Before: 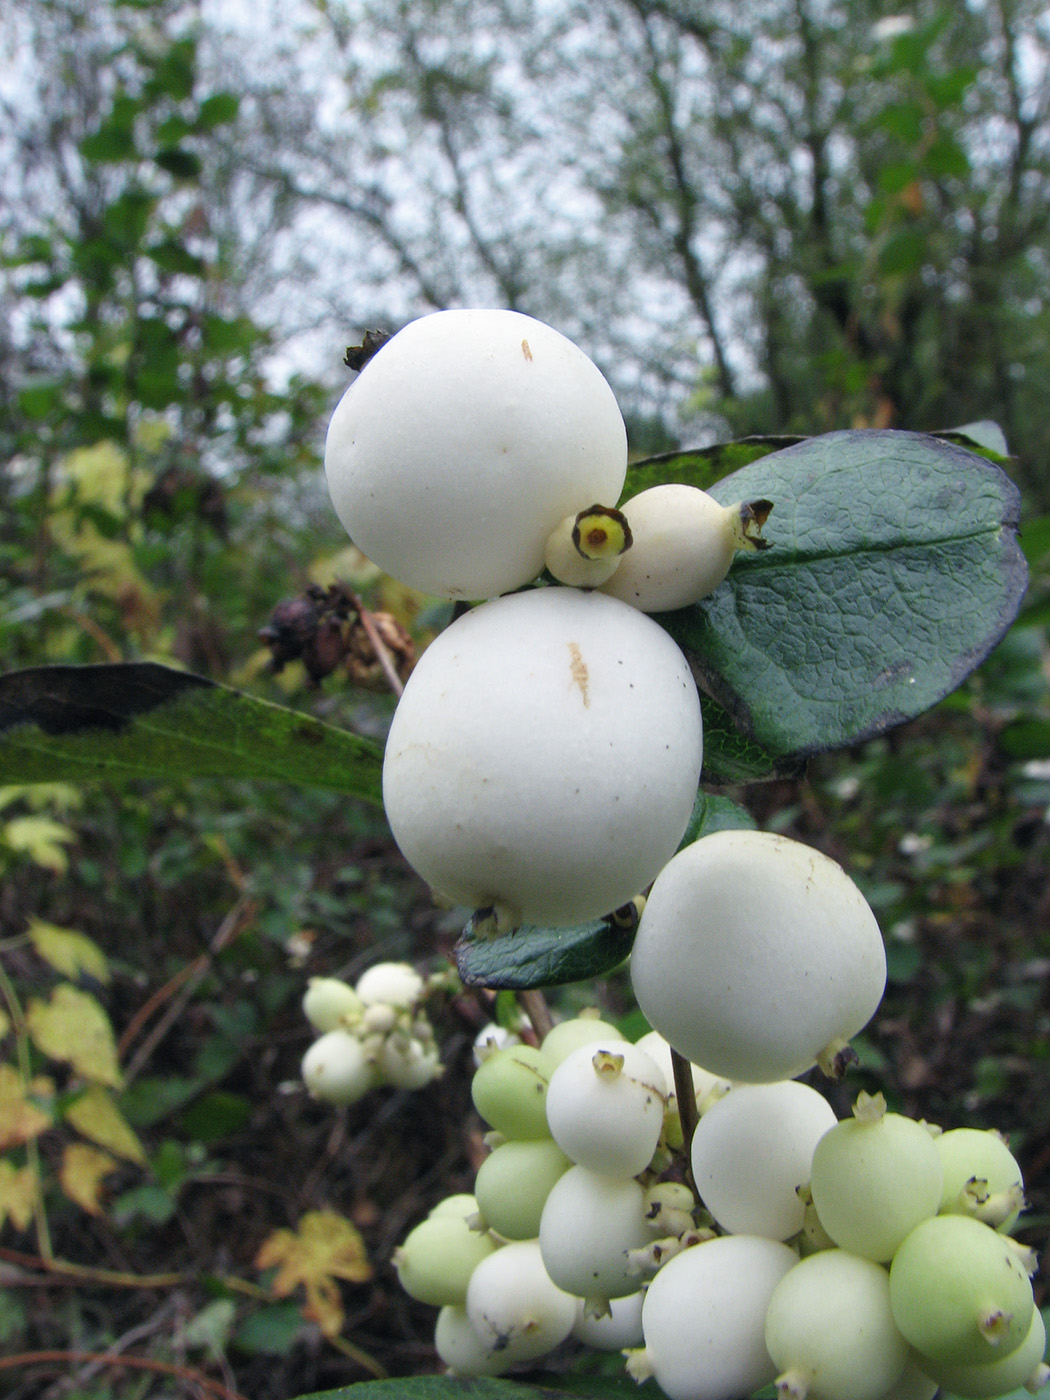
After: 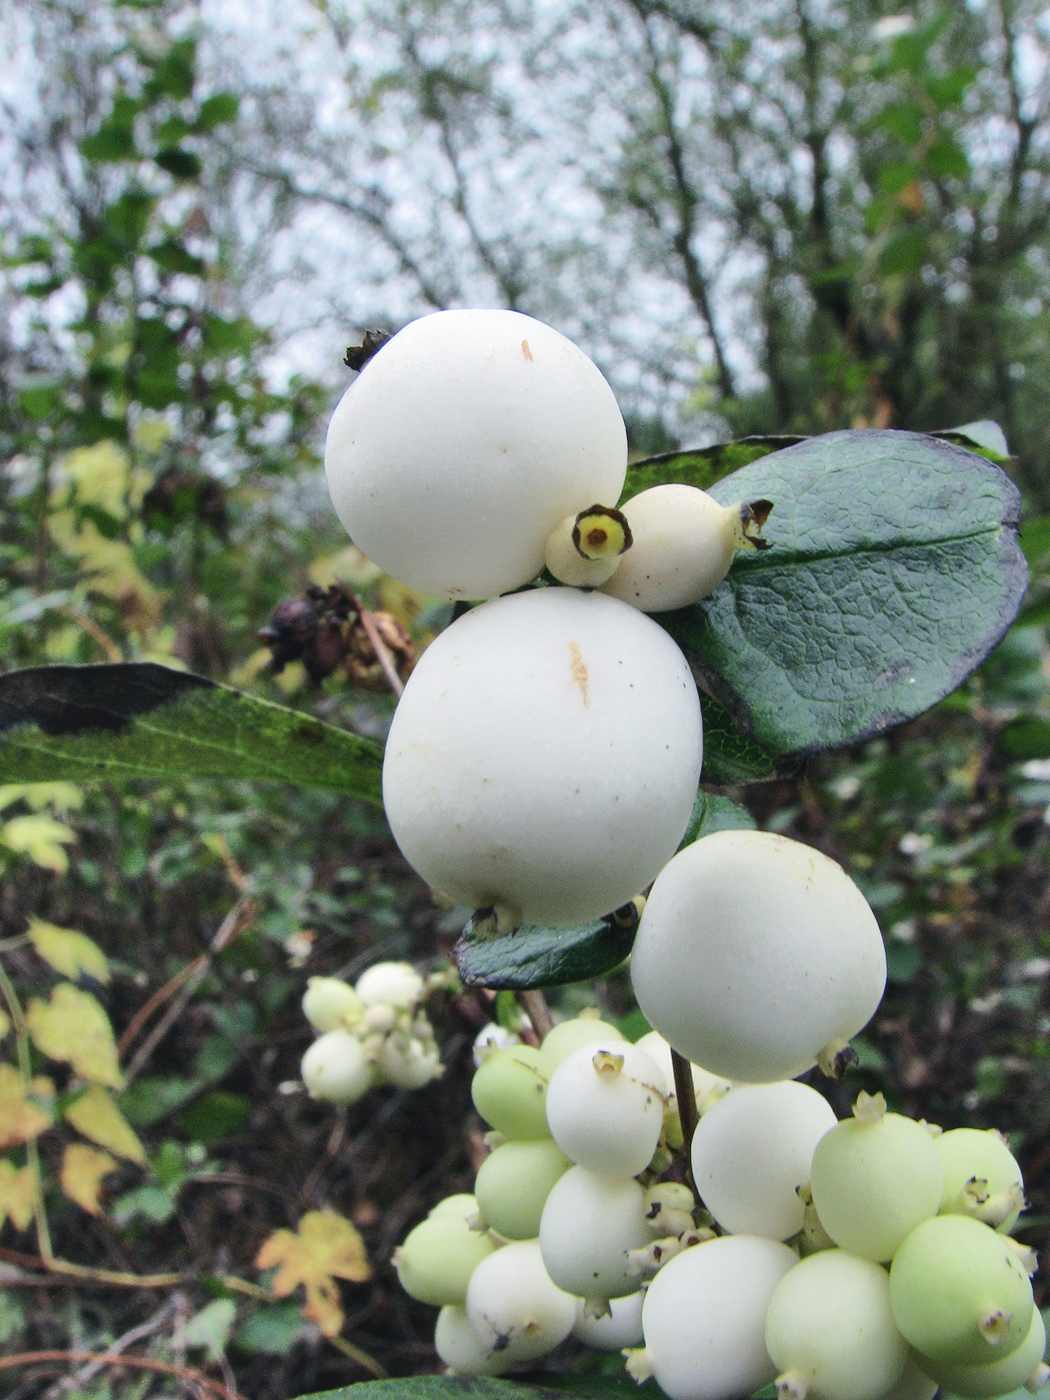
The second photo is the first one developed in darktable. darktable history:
tone curve: curves: ch0 [(0, 0) (0.003, 0.031) (0.011, 0.041) (0.025, 0.054) (0.044, 0.06) (0.069, 0.083) (0.1, 0.108) (0.136, 0.135) (0.177, 0.179) (0.224, 0.231) (0.277, 0.294) (0.335, 0.378) (0.399, 0.463) (0.468, 0.552) (0.543, 0.627) (0.623, 0.694) (0.709, 0.776) (0.801, 0.849) (0.898, 0.905) (1, 1)], color space Lab, independent channels, preserve colors none
shadows and highlights: shadows 74.43, highlights -24.26, soften with gaussian
